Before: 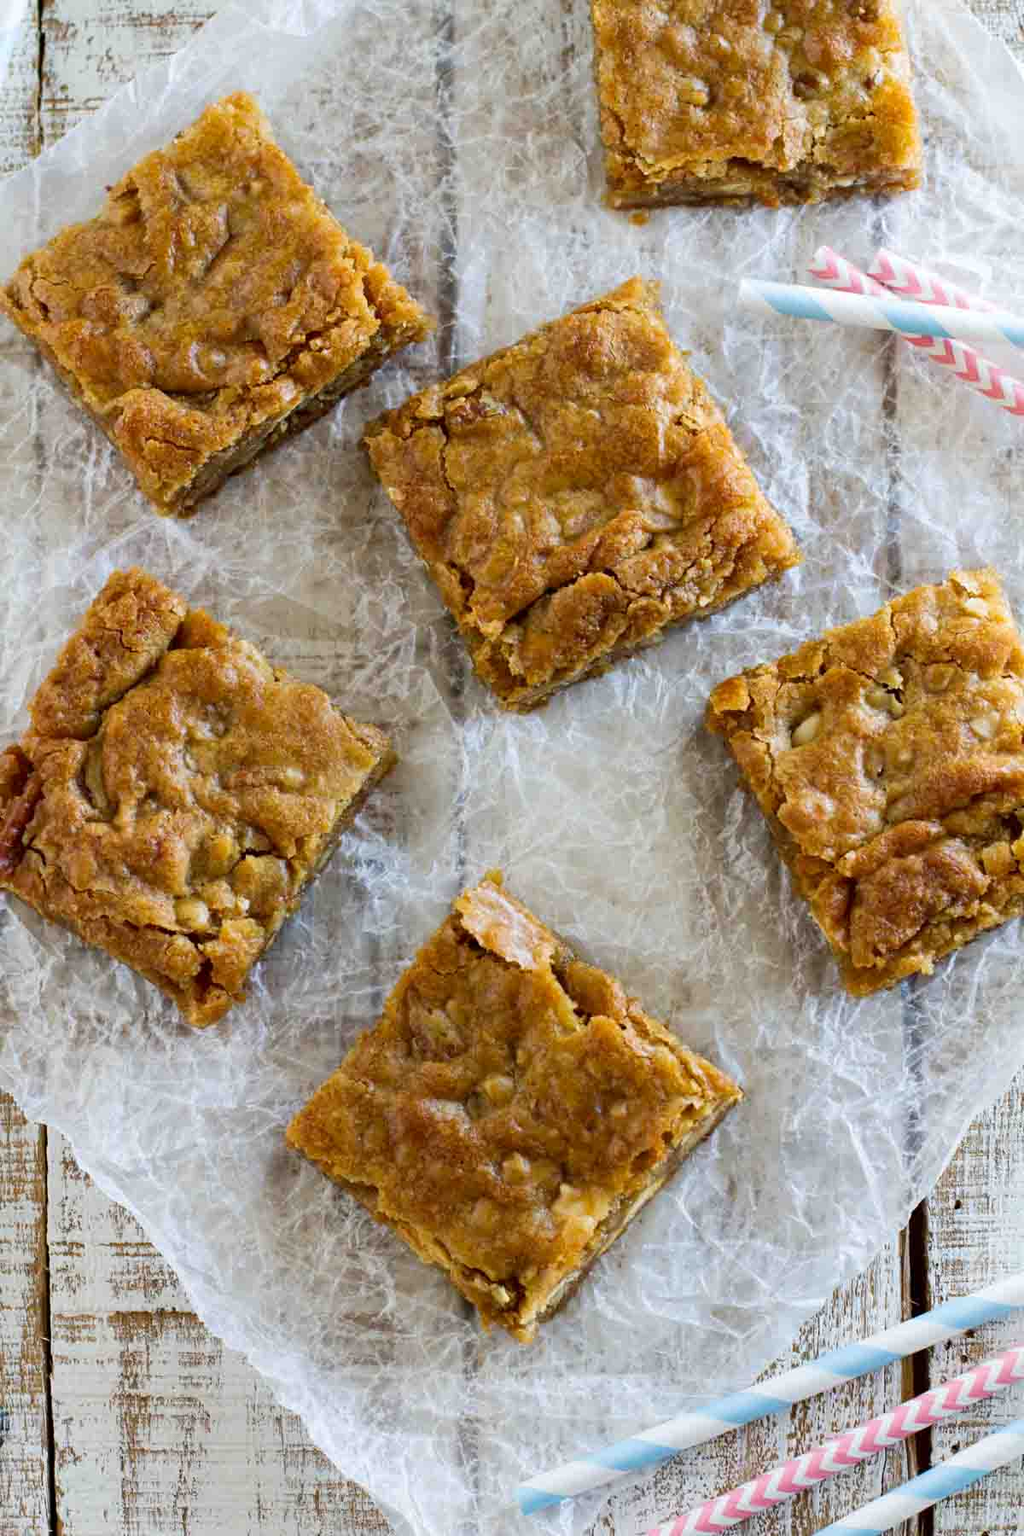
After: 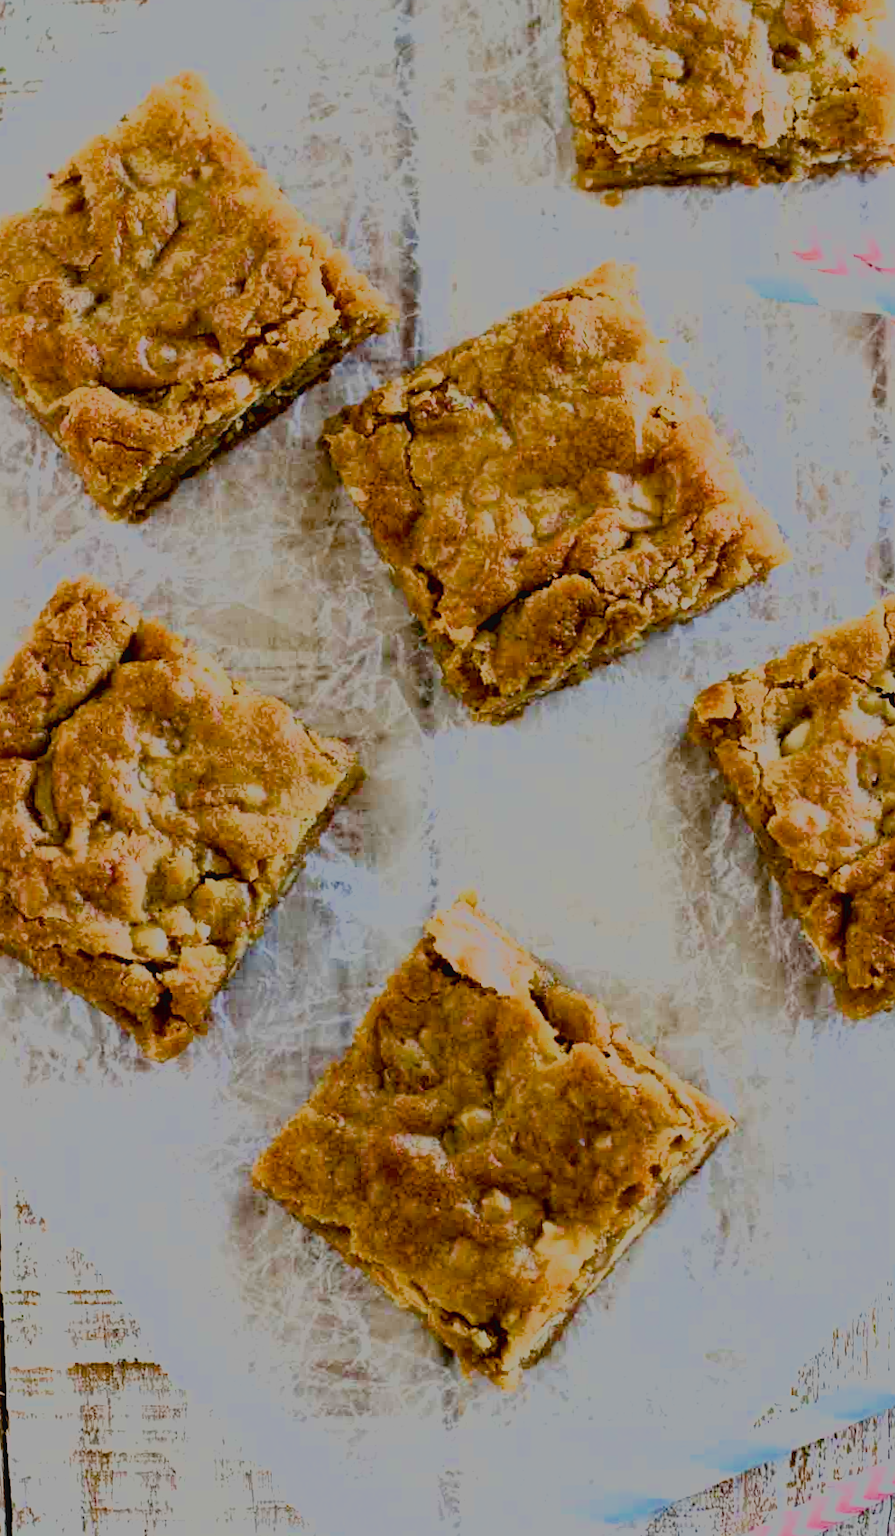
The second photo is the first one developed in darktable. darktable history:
crop and rotate: angle 0.809°, left 4.286%, top 0.853%, right 11.299%, bottom 2.581%
color balance rgb: global offset › luminance 0.472%, global offset › hue 168.7°, perceptual saturation grading › global saturation 20%, perceptual saturation grading › highlights -50.165%, perceptual saturation grading › shadows 30.692%, perceptual brilliance grading › mid-tones 9.07%, perceptual brilliance grading › shadows 14.199%, saturation formula JzAzBz (2021)
exposure: black level correction 0.013, compensate exposure bias true, compensate highlight preservation false
filmic rgb: black relative exposure -13.11 EV, white relative exposure 4 EV, threshold 5.96 EV, target white luminance 85.087%, hardness 6.29, latitude 42.4%, contrast 0.853, shadows ↔ highlights balance 7.85%, color science v6 (2022), enable highlight reconstruction true
